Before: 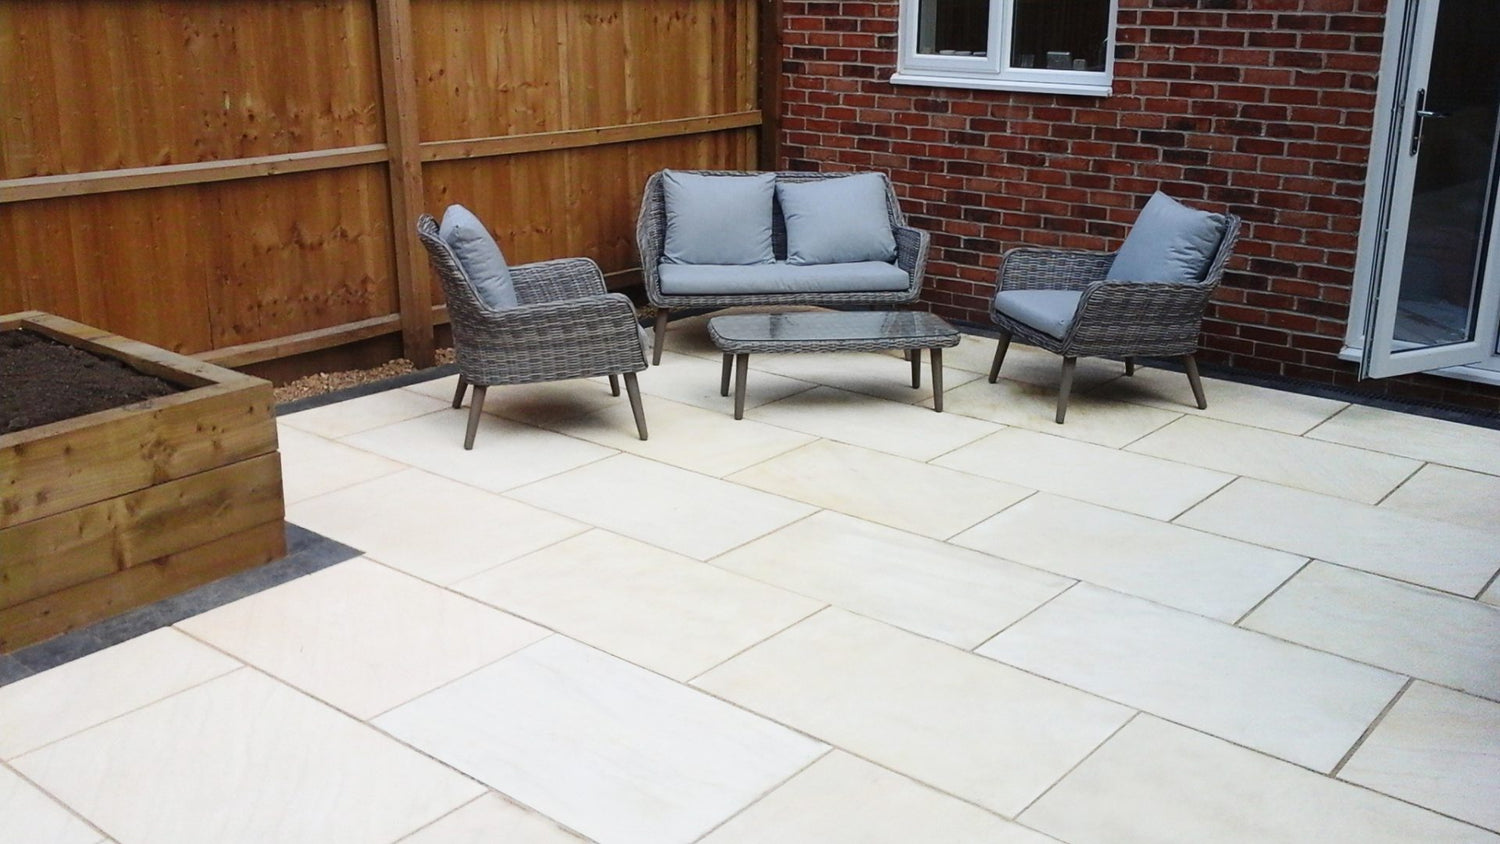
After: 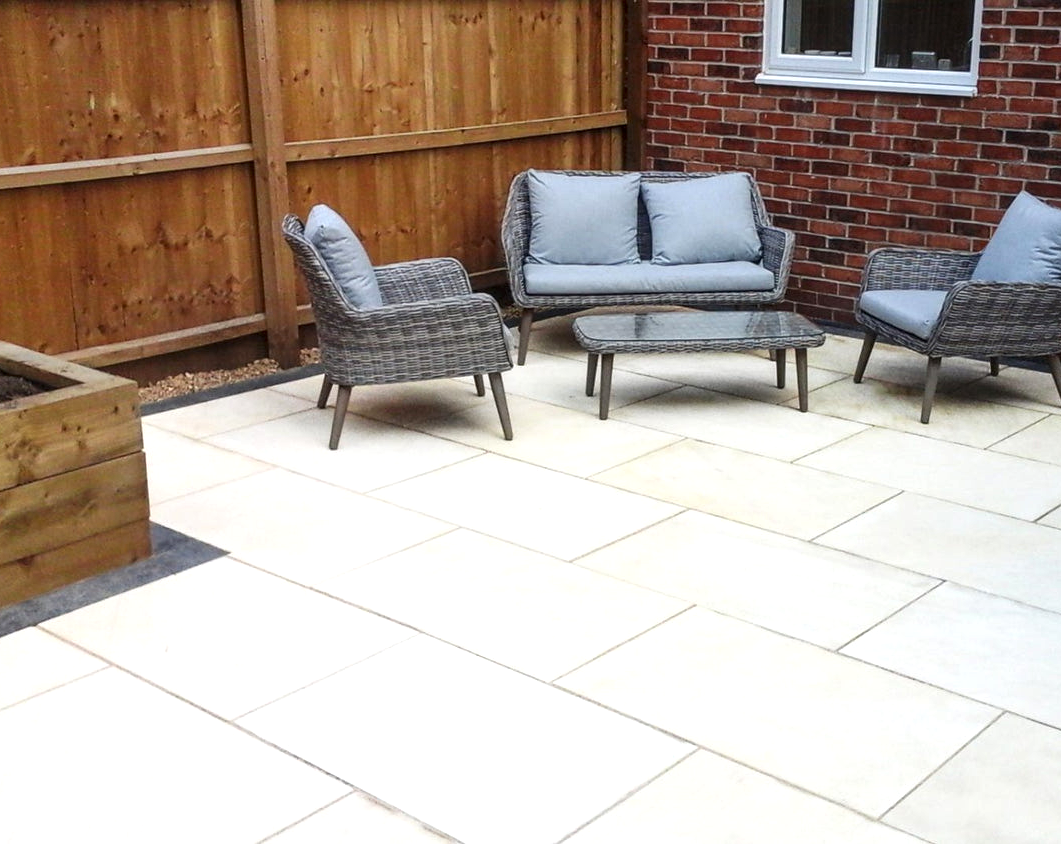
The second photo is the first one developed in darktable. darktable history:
crop and rotate: left 9.061%, right 20.142%
exposure: exposure 0.367 EV, compensate highlight preservation false
local contrast: detail 130%
